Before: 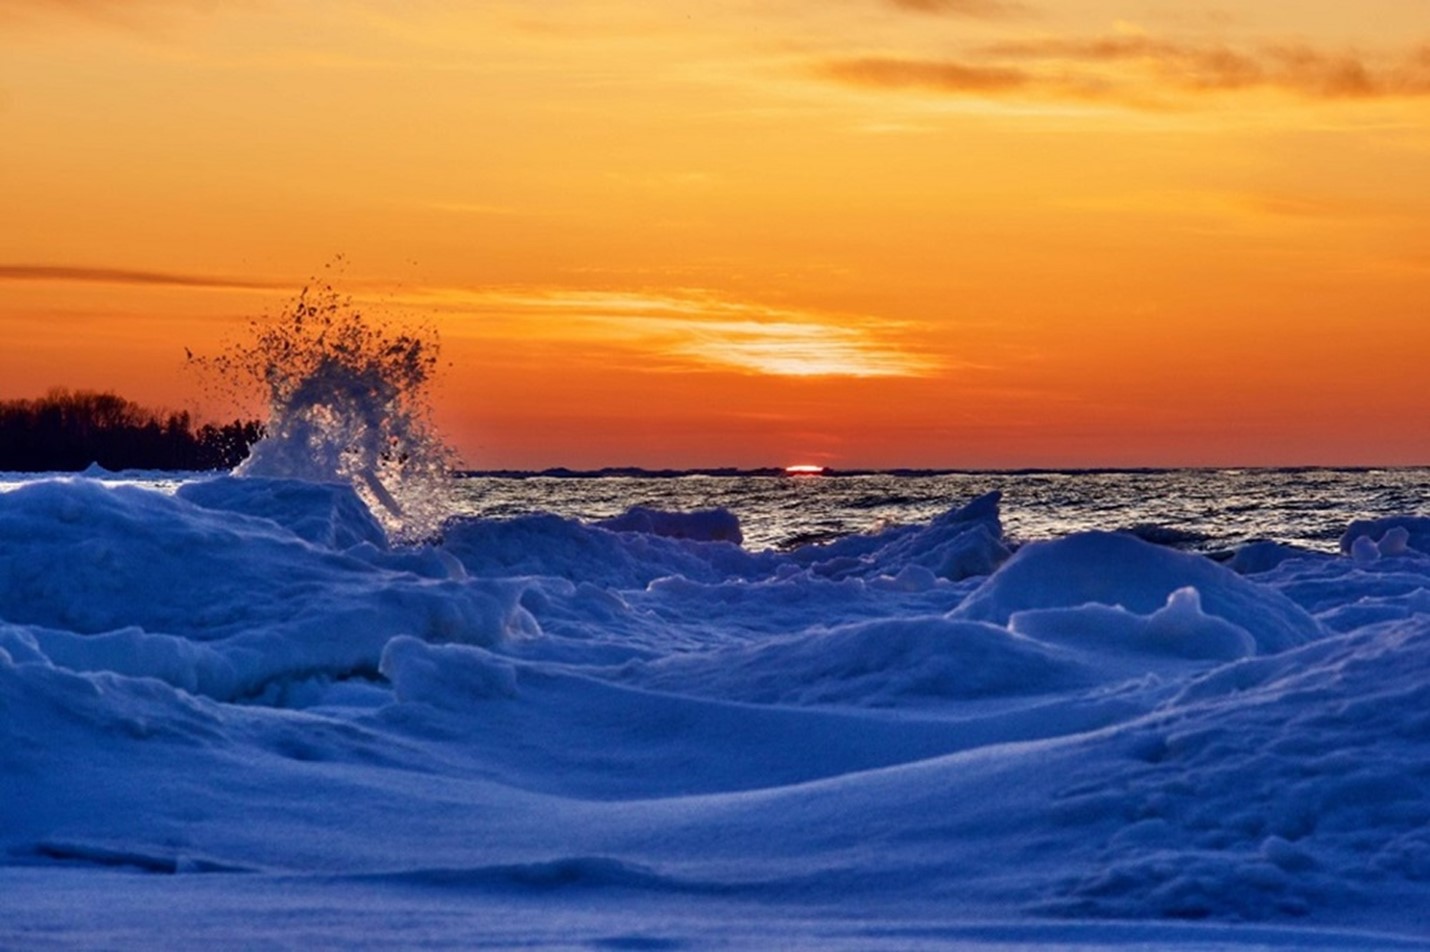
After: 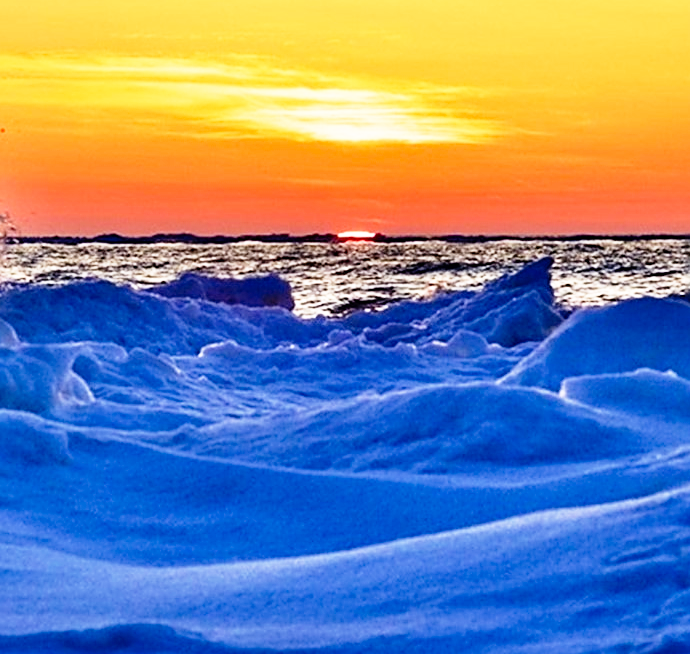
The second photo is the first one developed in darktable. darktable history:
crop: left 31.379%, top 24.658%, right 20.326%, bottom 6.628%
sharpen: on, module defaults
base curve: curves: ch0 [(0, 0) (0.012, 0.01) (0.073, 0.168) (0.31, 0.711) (0.645, 0.957) (1, 1)], preserve colors none
